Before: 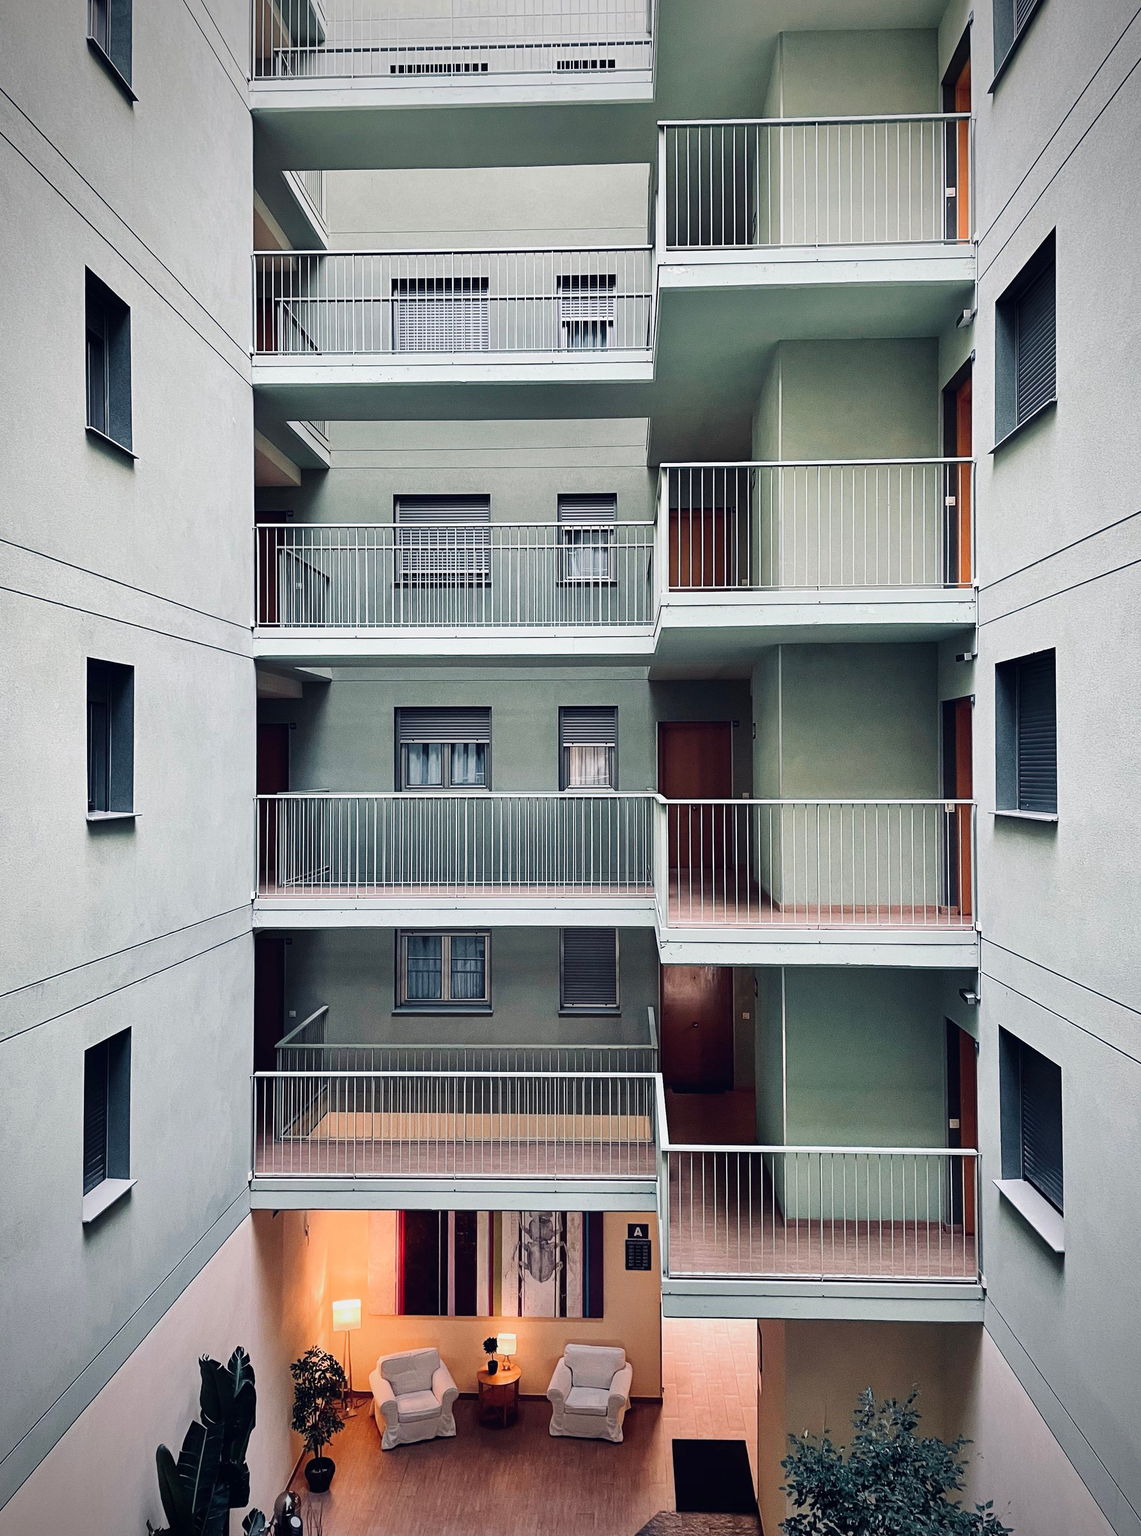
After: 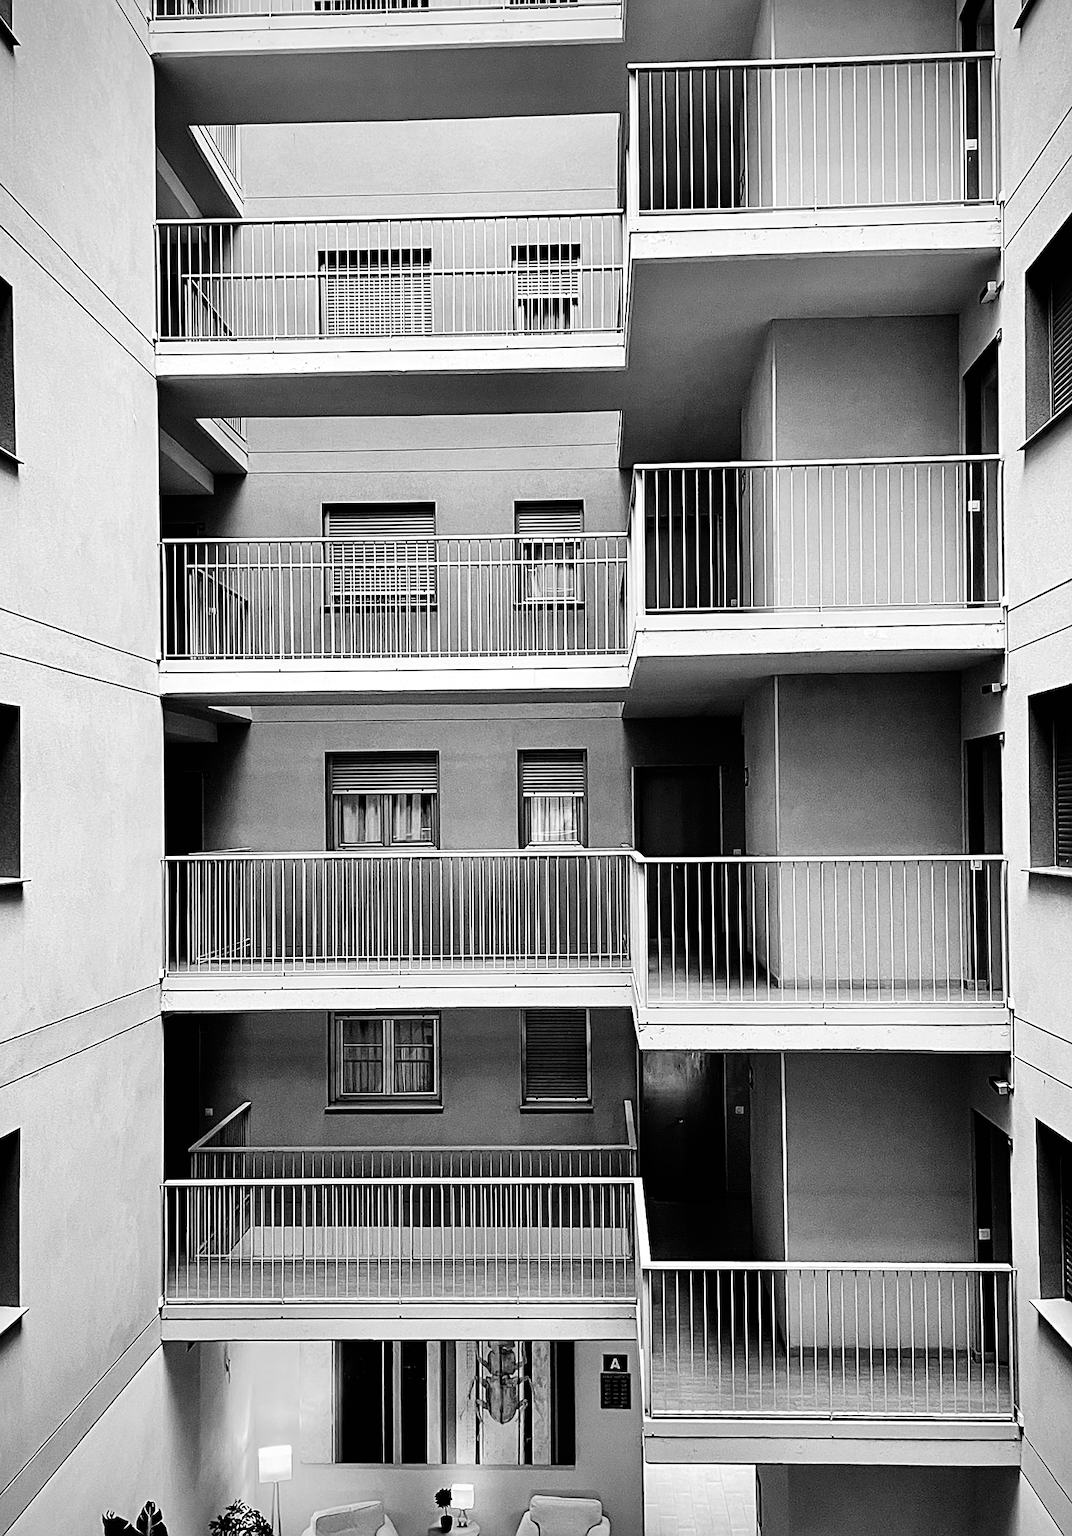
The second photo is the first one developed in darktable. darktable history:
crop: left 9.929%, top 3.475%, right 9.188%, bottom 9.529%
monochrome: on, module defaults
rotate and perspective: rotation -0.45°, automatic cropping original format, crop left 0.008, crop right 0.992, crop top 0.012, crop bottom 0.988
filmic rgb: black relative exposure -8.2 EV, white relative exposure 2.2 EV, threshold 3 EV, hardness 7.11, latitude 75%, contrast 1.325, highlights saturation mix -2%, shadows ↔ highlights balance 30%, preserve chrominance no, color science v5 (2021), contrast in shadows safe, contrast in highlights safe, enable highlight reconstruction true
sharpen: on, module defaults
